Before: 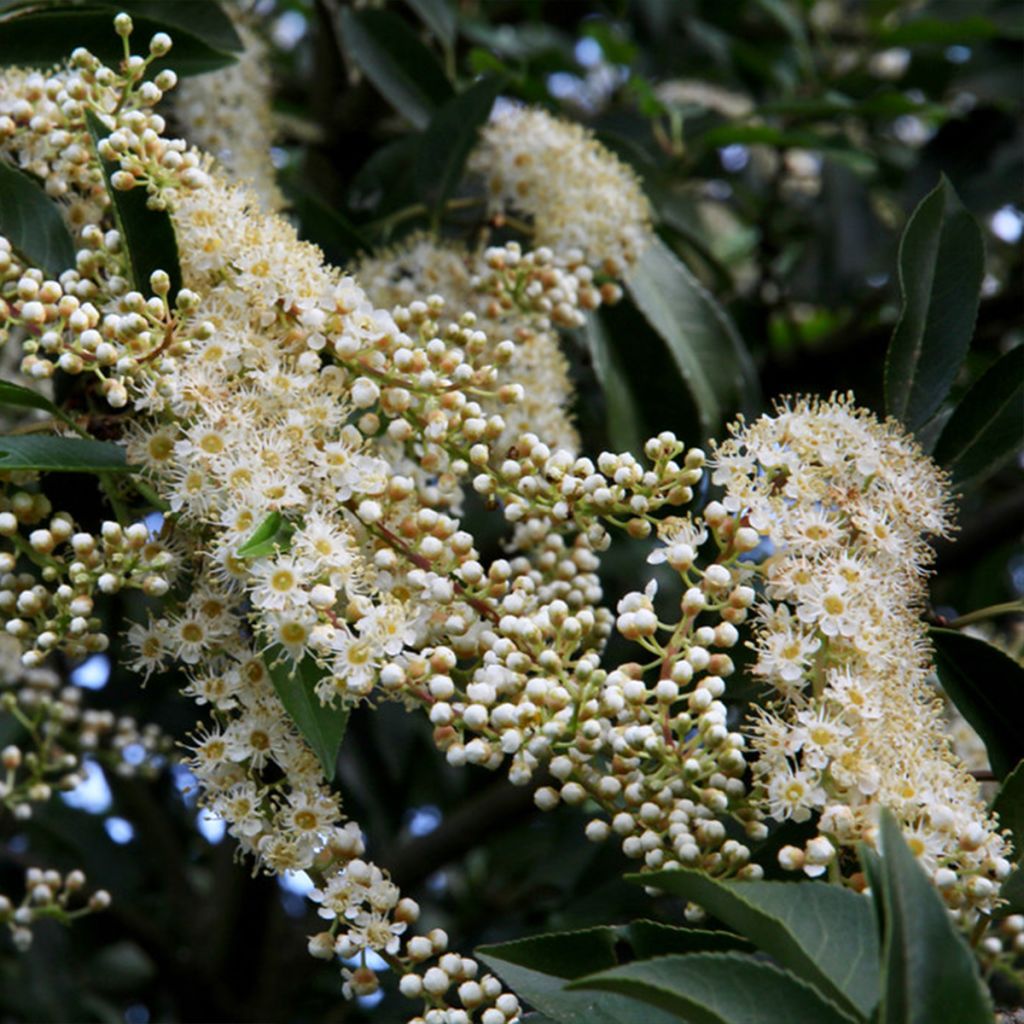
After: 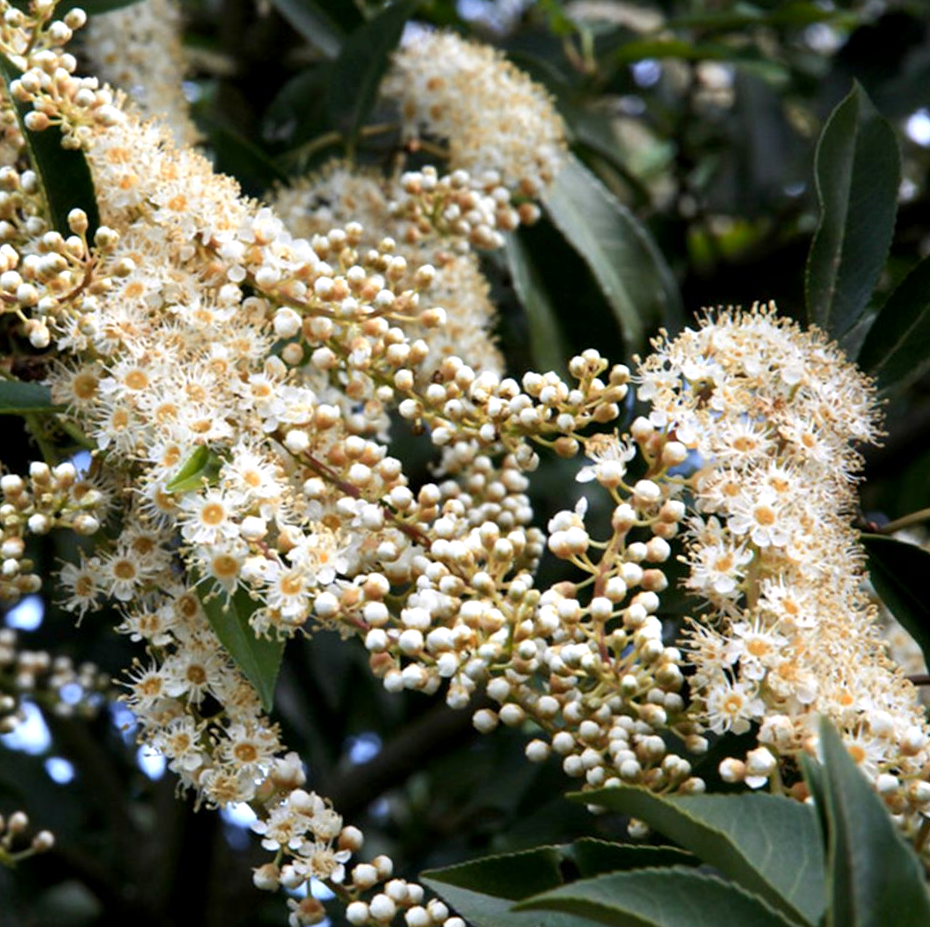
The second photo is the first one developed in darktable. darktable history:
contrast brightness saturation: saturation -0.05
exposure: black level correction 0.001, exposure 0.5 EV, compensate highlight preservation false
crop and rotate: angle 2.37°, left 5.465%, top 5.709%
color zones: curves: ch2 [(0, 0.5) (0.143, 0.5) (0.286, 0.416) (0.429, 0.5) (0.571, 0.5) (0.714, 0.5) (0.857, 0.5) (1, 0.5)]
